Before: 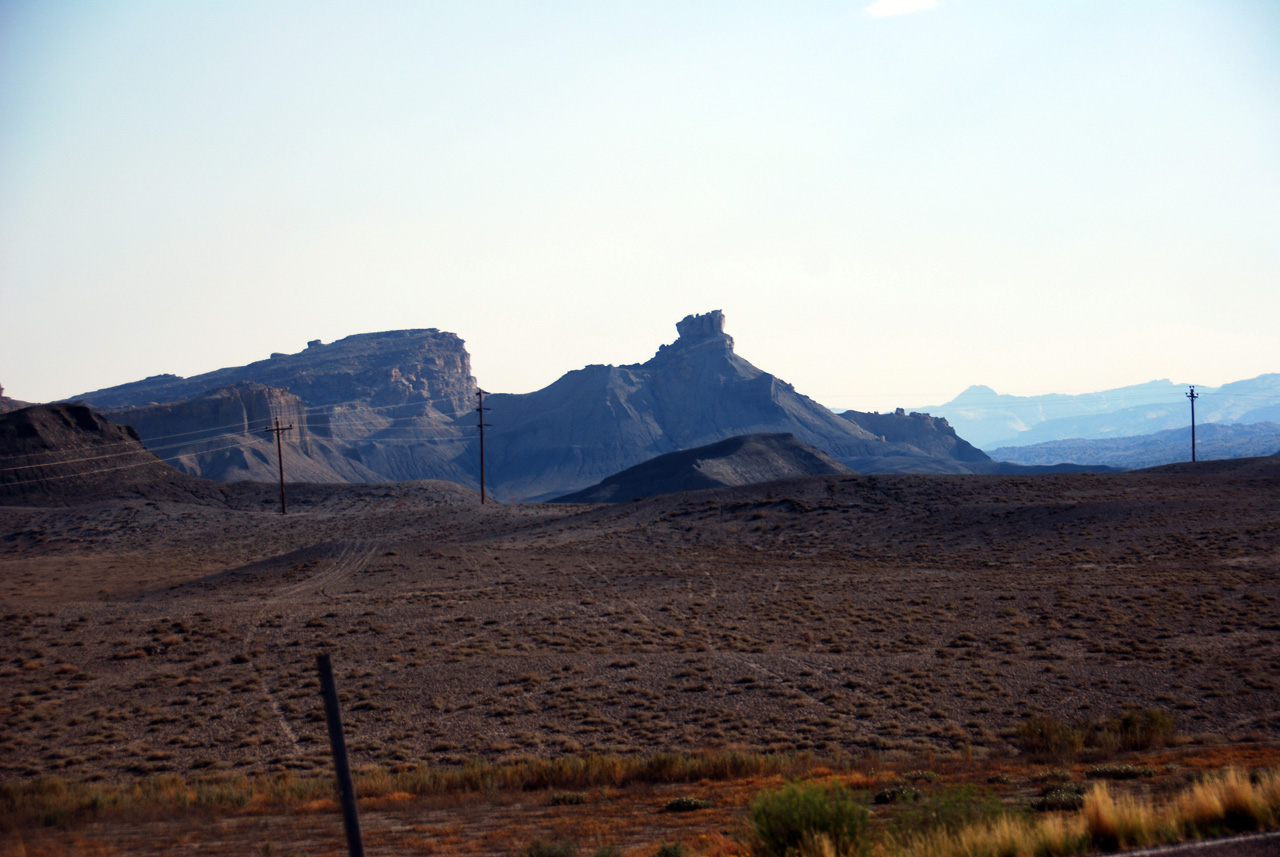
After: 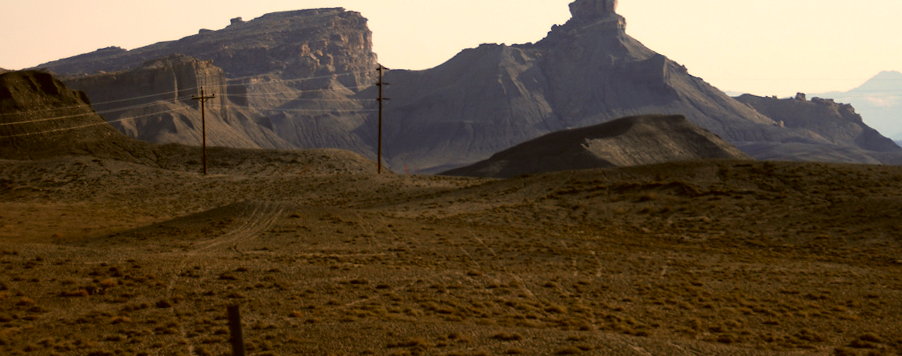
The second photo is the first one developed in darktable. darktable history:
crop: top 36.498%, right 27.964%, bottom 14.995%
rotate and perspective: rotation 1.69°, lens shift (vertical) -0.023, lens shift (horizontal) -0.291, crop left 0.025, crop right 0.988, crop top 0.092, crop bottom 0.842
color correction: highlights a* 8.98, highlights b* 15.09, shadows a* -0.49, shadows b* 26.52
